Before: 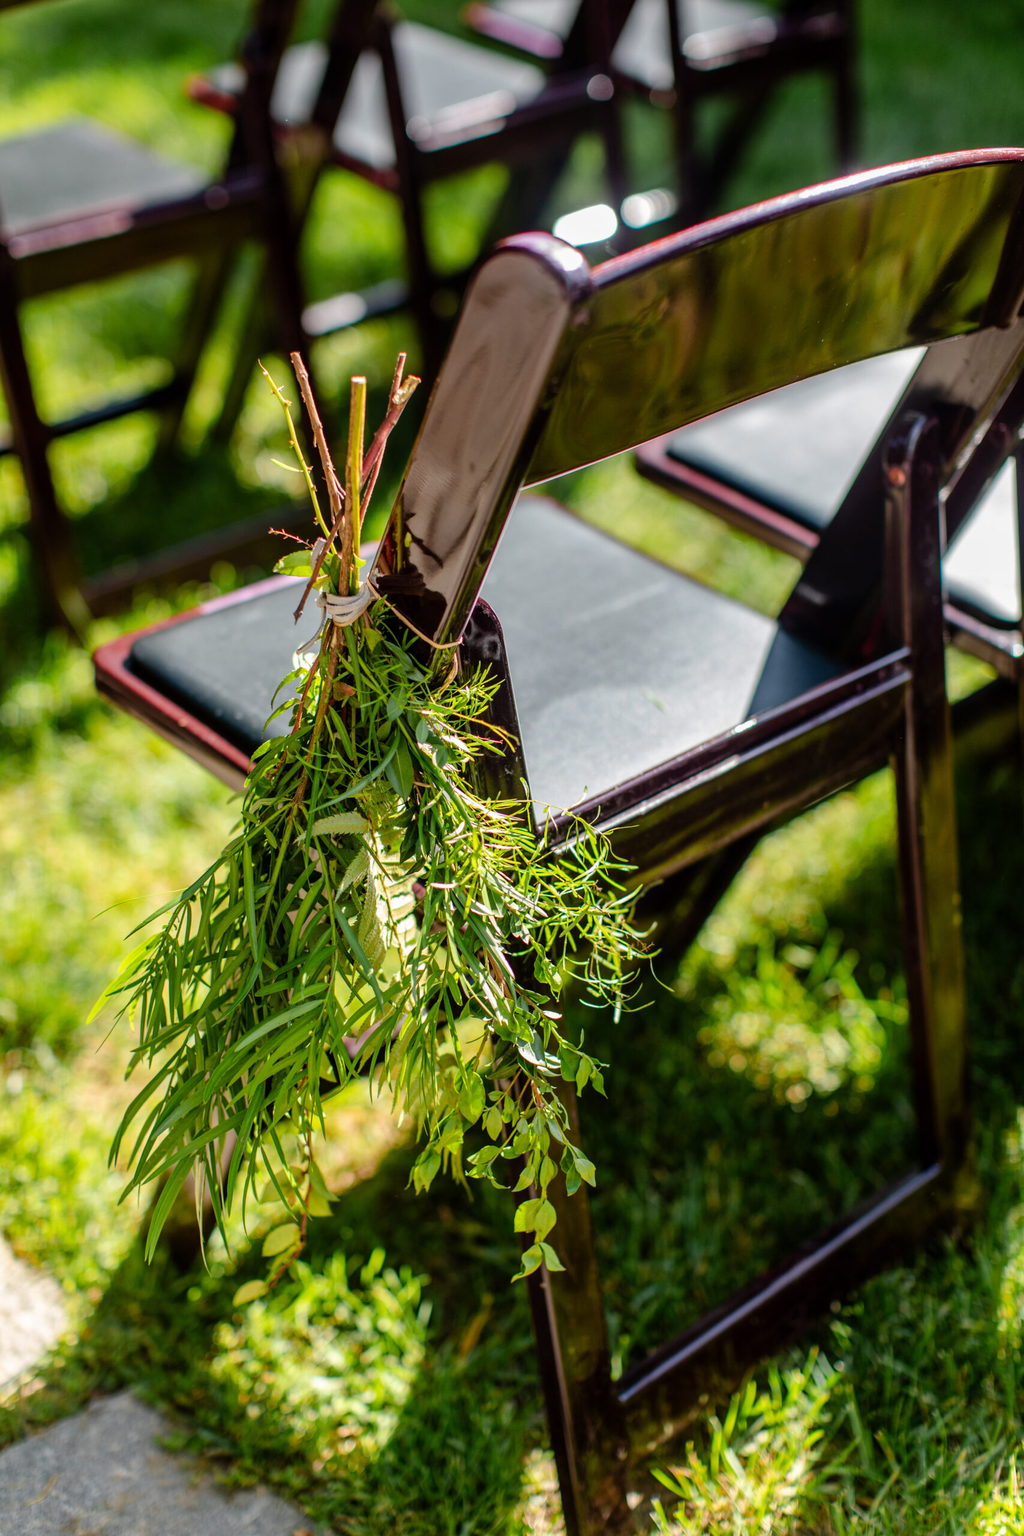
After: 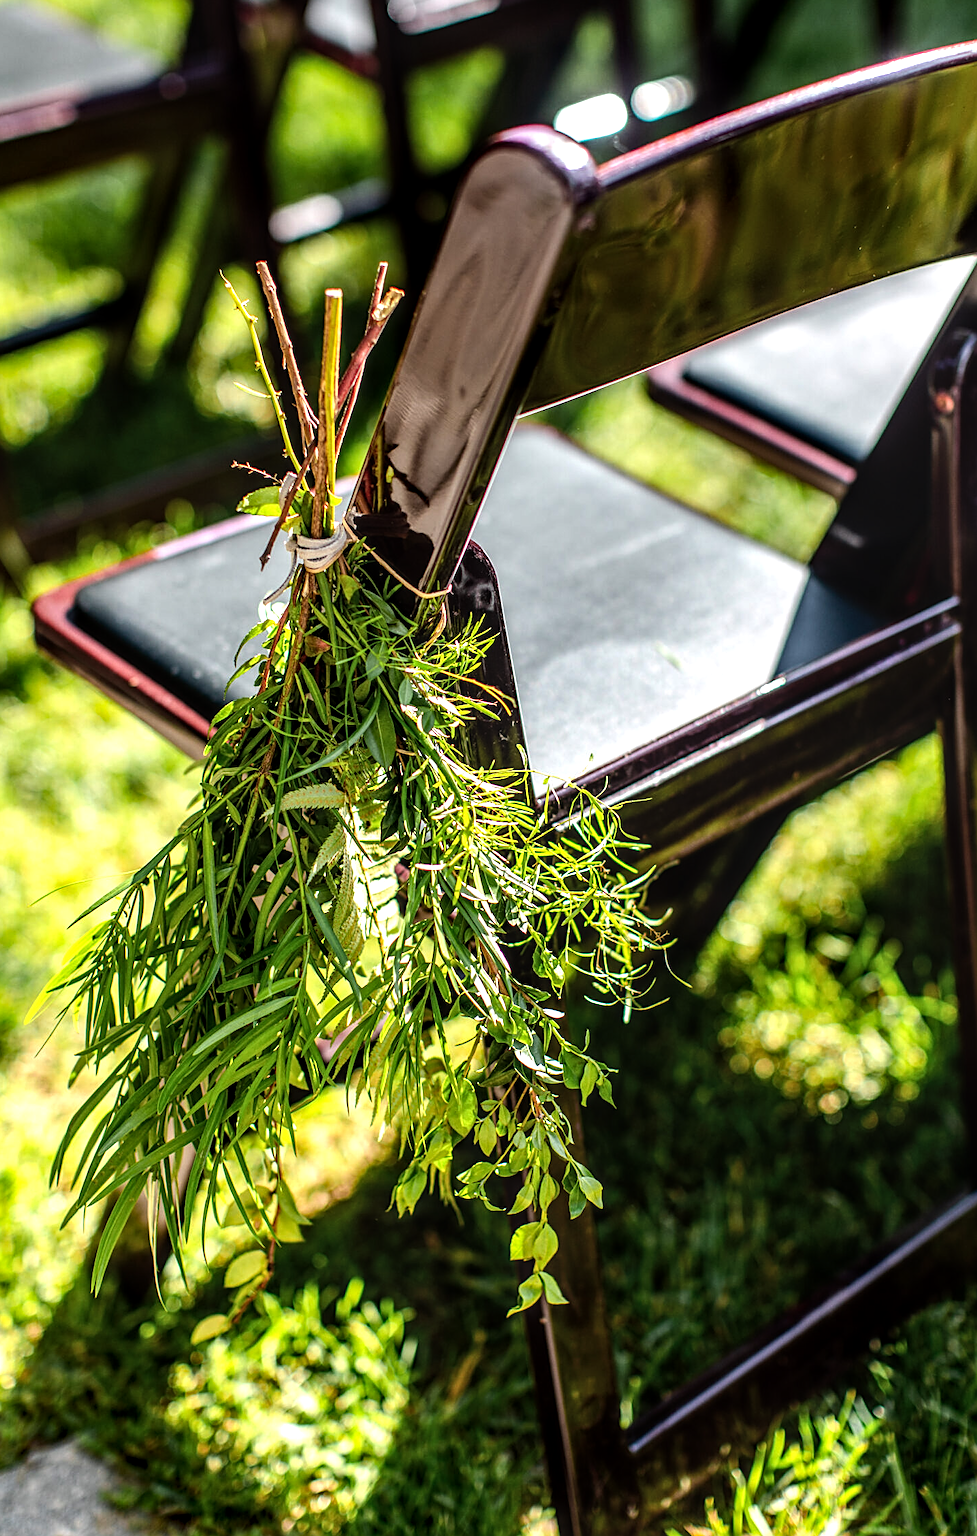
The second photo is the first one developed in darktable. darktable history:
crop: left 6.343%, top 7.951%, right 9.527%, bottom 3.859%
sharpen: on, module defaults
local contrast: detail 130%
base curve: curves: ch0 [(0, 0) (0.472, 0.455) (1, 1)]
tone equalizer: -8 EV -0.782 EV, -7 EV -0.687 EV, -6 EV -0.614 EV, -5 EV -0.369 EV, -3 EV 0.38 EV, -2 EV 0.6 EV, -1 EV 0.686 EV, +0 EV 0.779 EV, edges refinement/feathering 500, mask exposure compensation -1.57 EV, preserve details no
